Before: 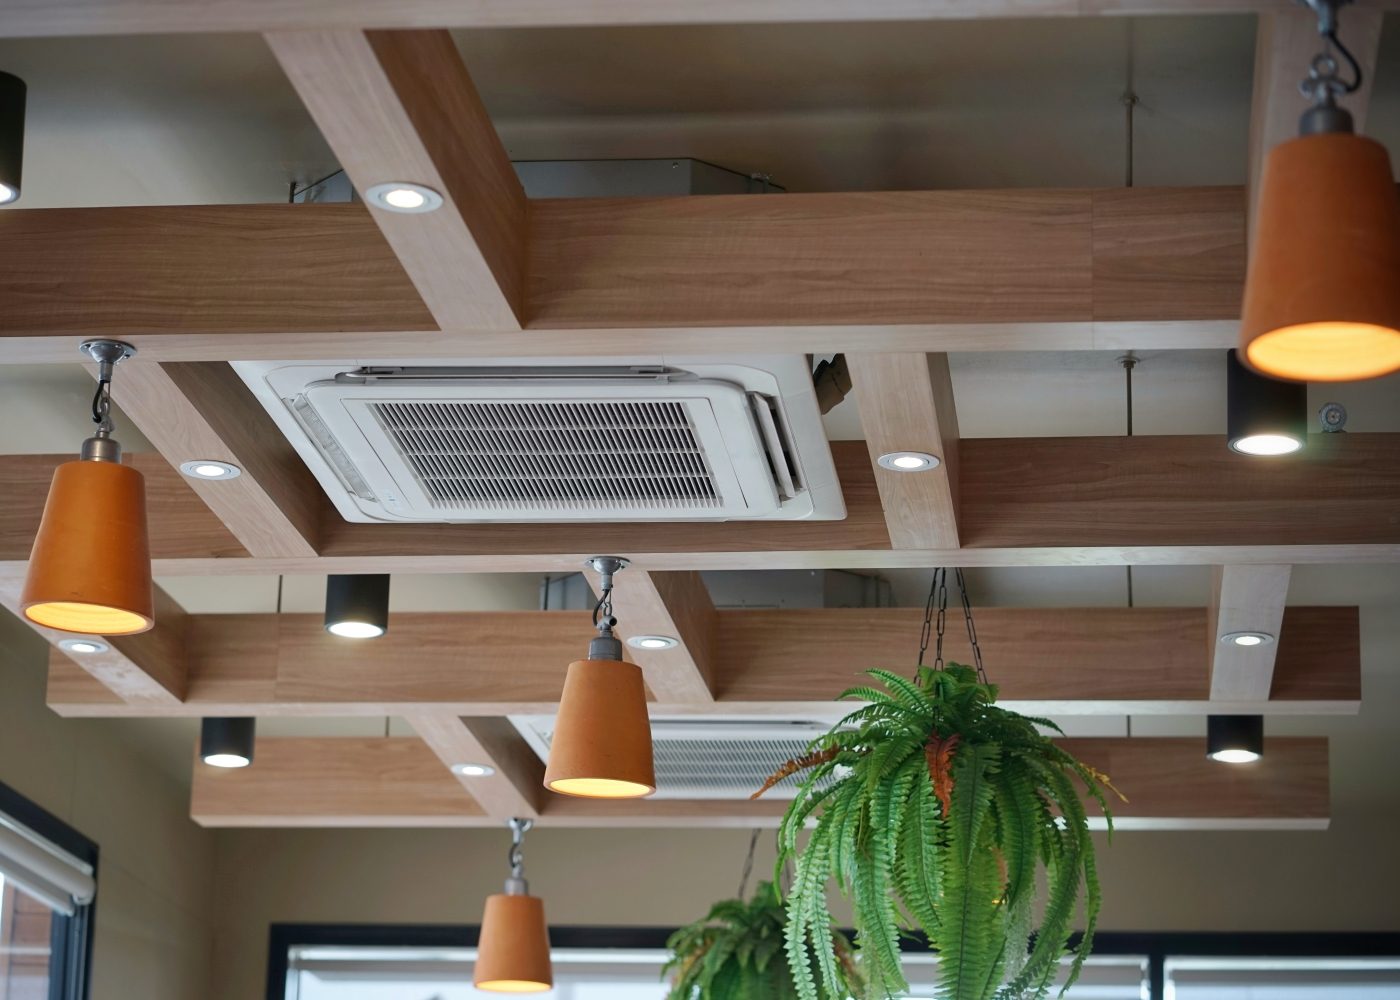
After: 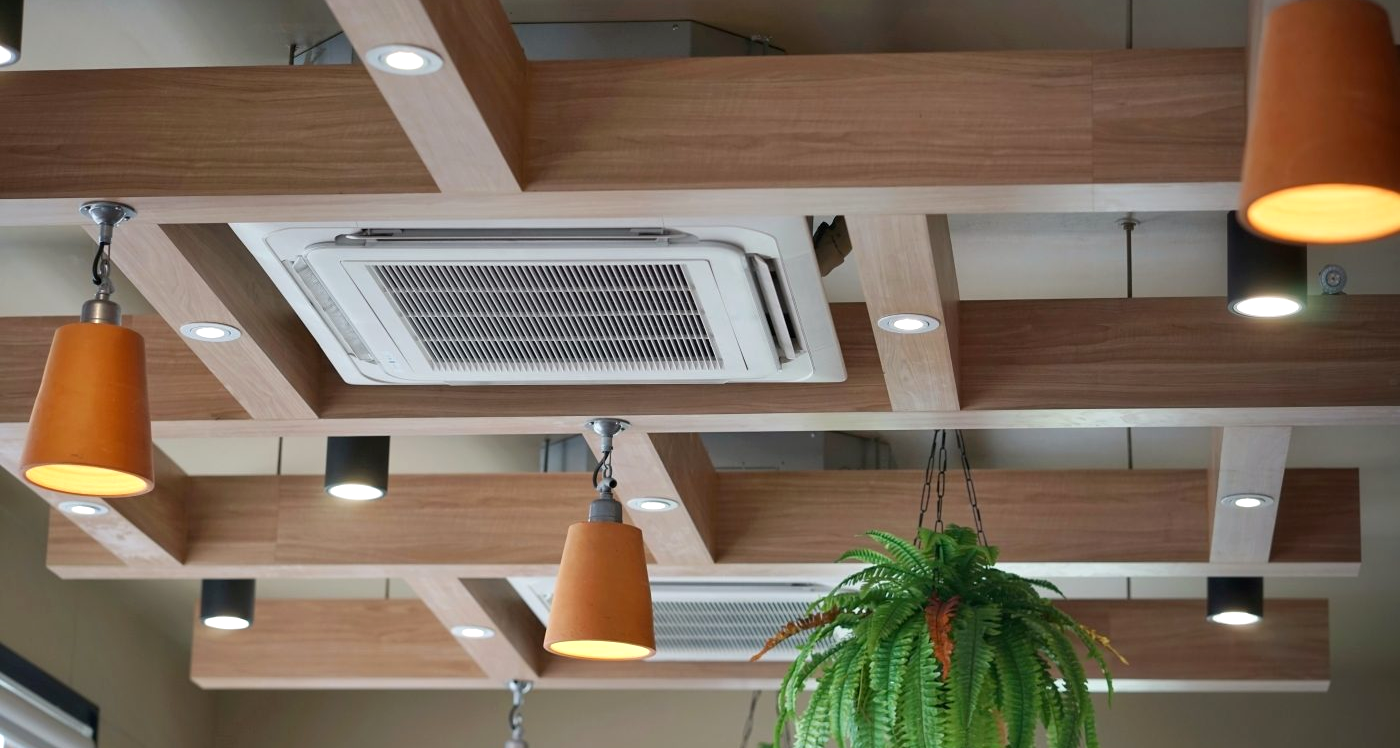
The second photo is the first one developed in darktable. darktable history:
exposure: black level correction 0.001, exposure 0.193 EV, compensate highlight preservation false
crop: top 13.801%, bottom 11.381%
